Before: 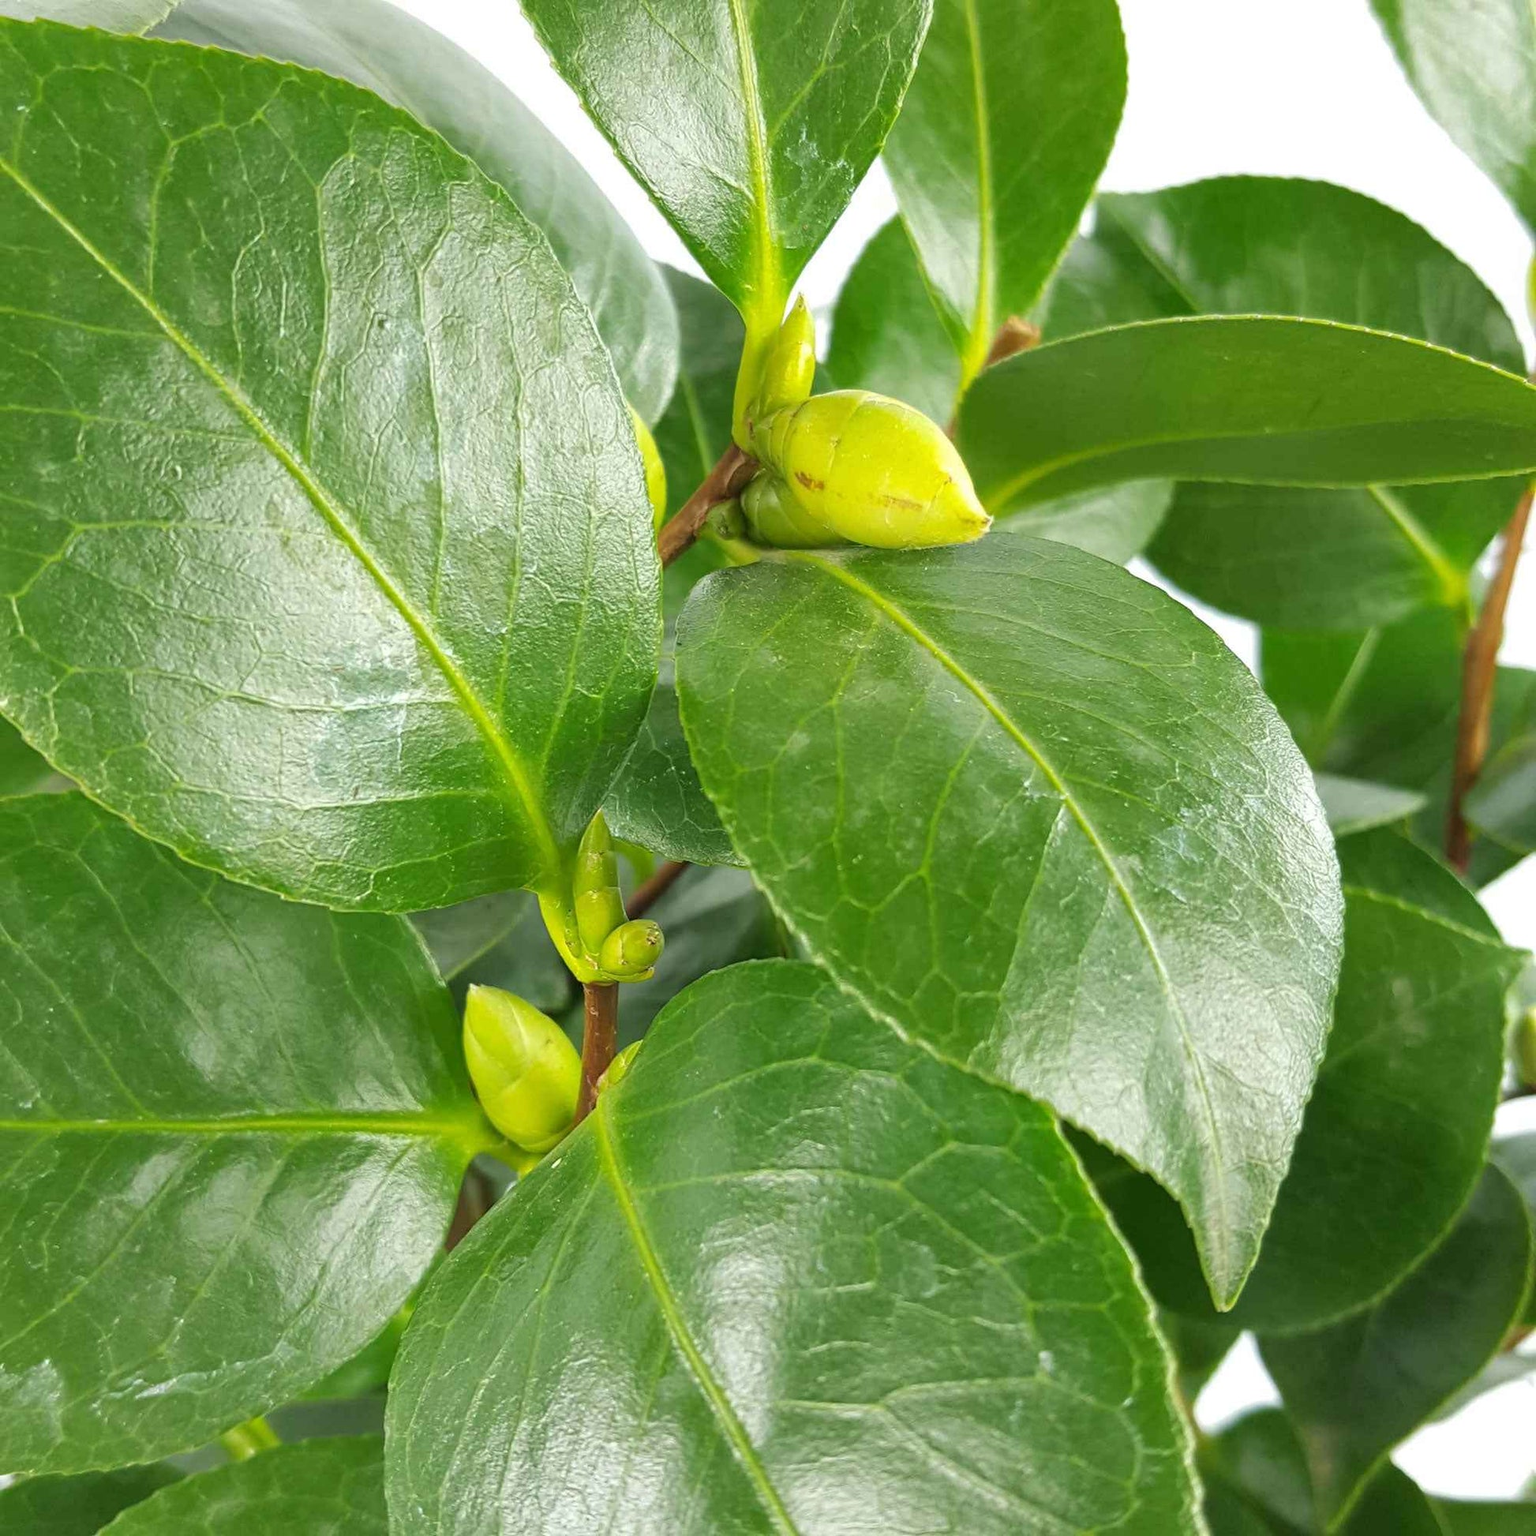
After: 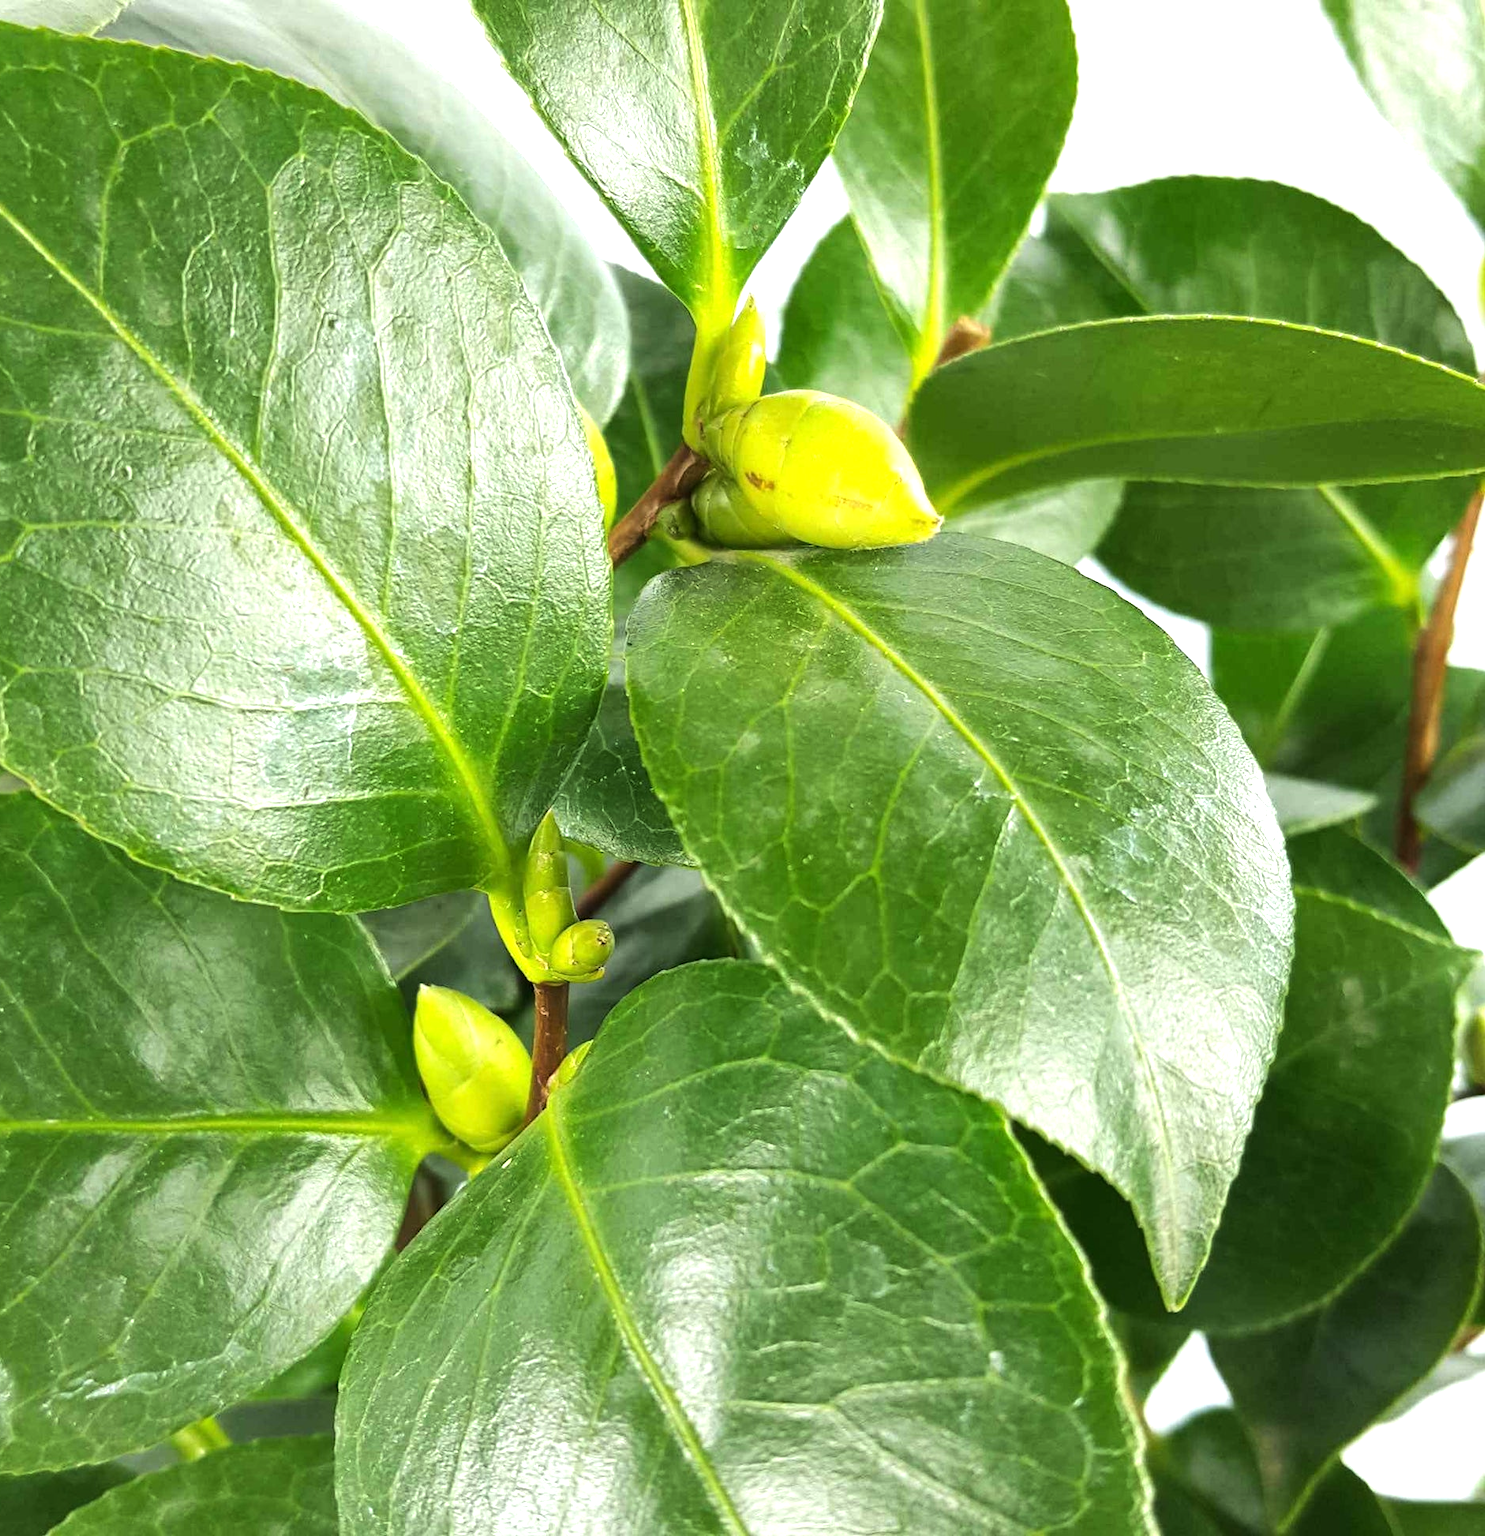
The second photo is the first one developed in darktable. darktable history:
tone equalizer: -8 EV -0.75 EV, -7 EV -0.7 EV, -6 EV -0.6 EV, -5 EV -0.4 EV, -3 EV 0.4 EV, -2 EV 0.6 EV, -1 EV 0.7 EV, +0 EV 0.75 EV, edges refinement/feathering 500, mask exposure compensation -1.57 EV, preserve details no
crop and rotate: left 3.238%
exposure: exposure -0.048 EV, compensate highlight preservation false
